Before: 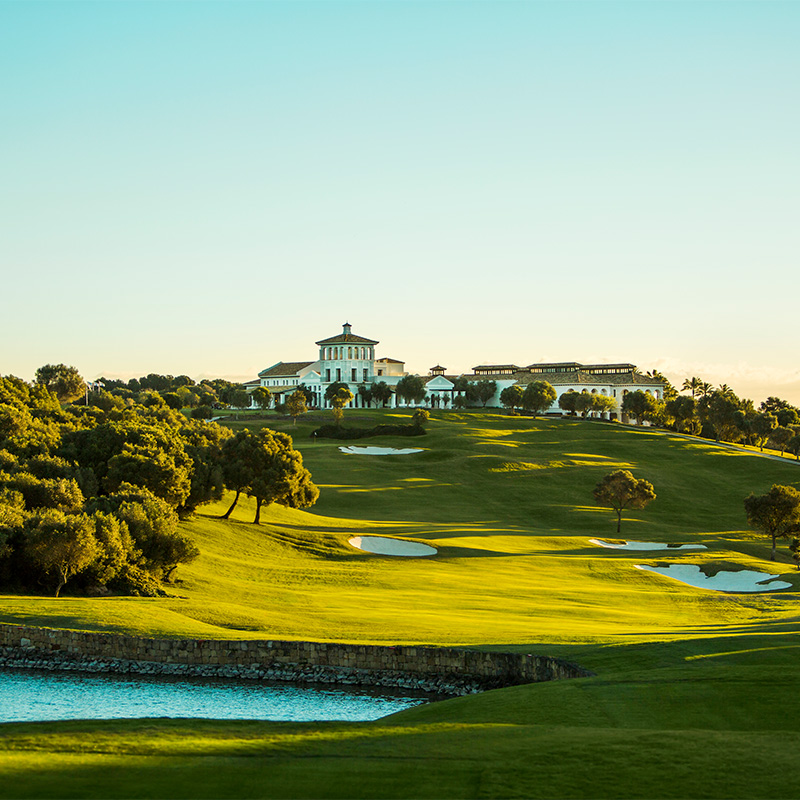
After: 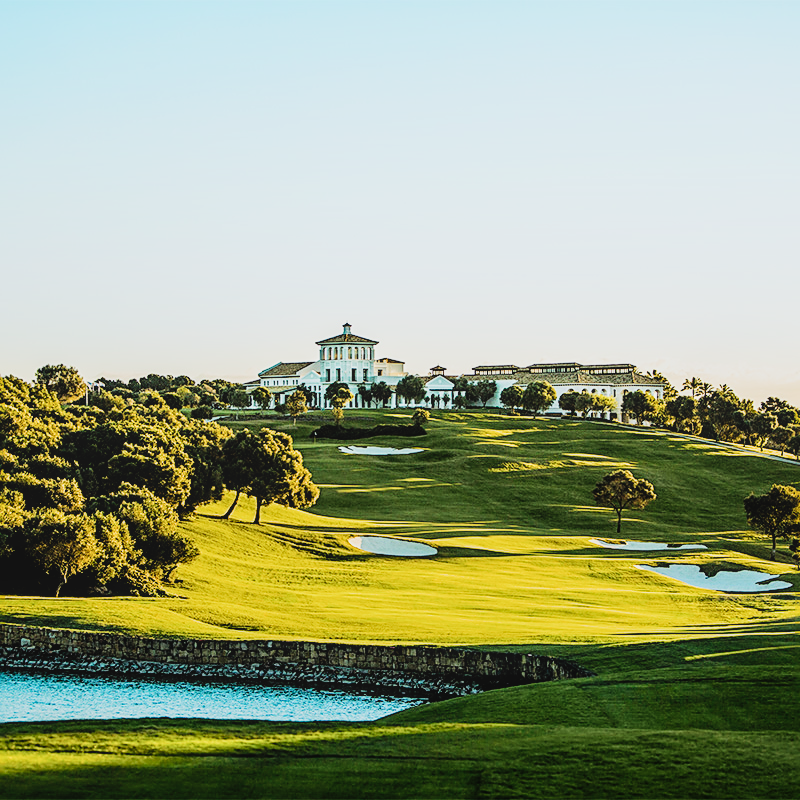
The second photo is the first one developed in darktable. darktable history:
exposure: exposure 0.695 EV, compensate highlight preservation false
tone curve: curves: ch0 [(0, 0.008) (0.107, 0.091) (0.283, 0.287) (0.461, 0.498) (0.64, 0.679) (0.822, 0.841) (0.998, 0.978)]; ch1 [(0, 0) (0.316, 0.349) (0.466, 0.442) (0.502, 0.5) (0.527, 0.519) (0.561, 0.553) (0.608, 0.629) (0.669, 0.704) (0.859, 0.899) (1, 1)]; ch2 [(0, 0) (0.33, 0.301) (0.421, 0.443) (0.473, 0.498) (0.502, 0.504) (0.522, 0.525) (0.592, 0.61) (0.705, 0.7) (1, 1)], preserve colors none
sharpen: on, module defaults
local contrast: detail 109%
color calibration: illuminant as shot in camera, x 0.358, y 0.373, temperature 4628.91 K
filmic rgb: black relative exposure -5.1 EV, white relative exposure 3.96 EV, hardness 2.91, contrast 1.301, highlights saturation mix -30.09%
